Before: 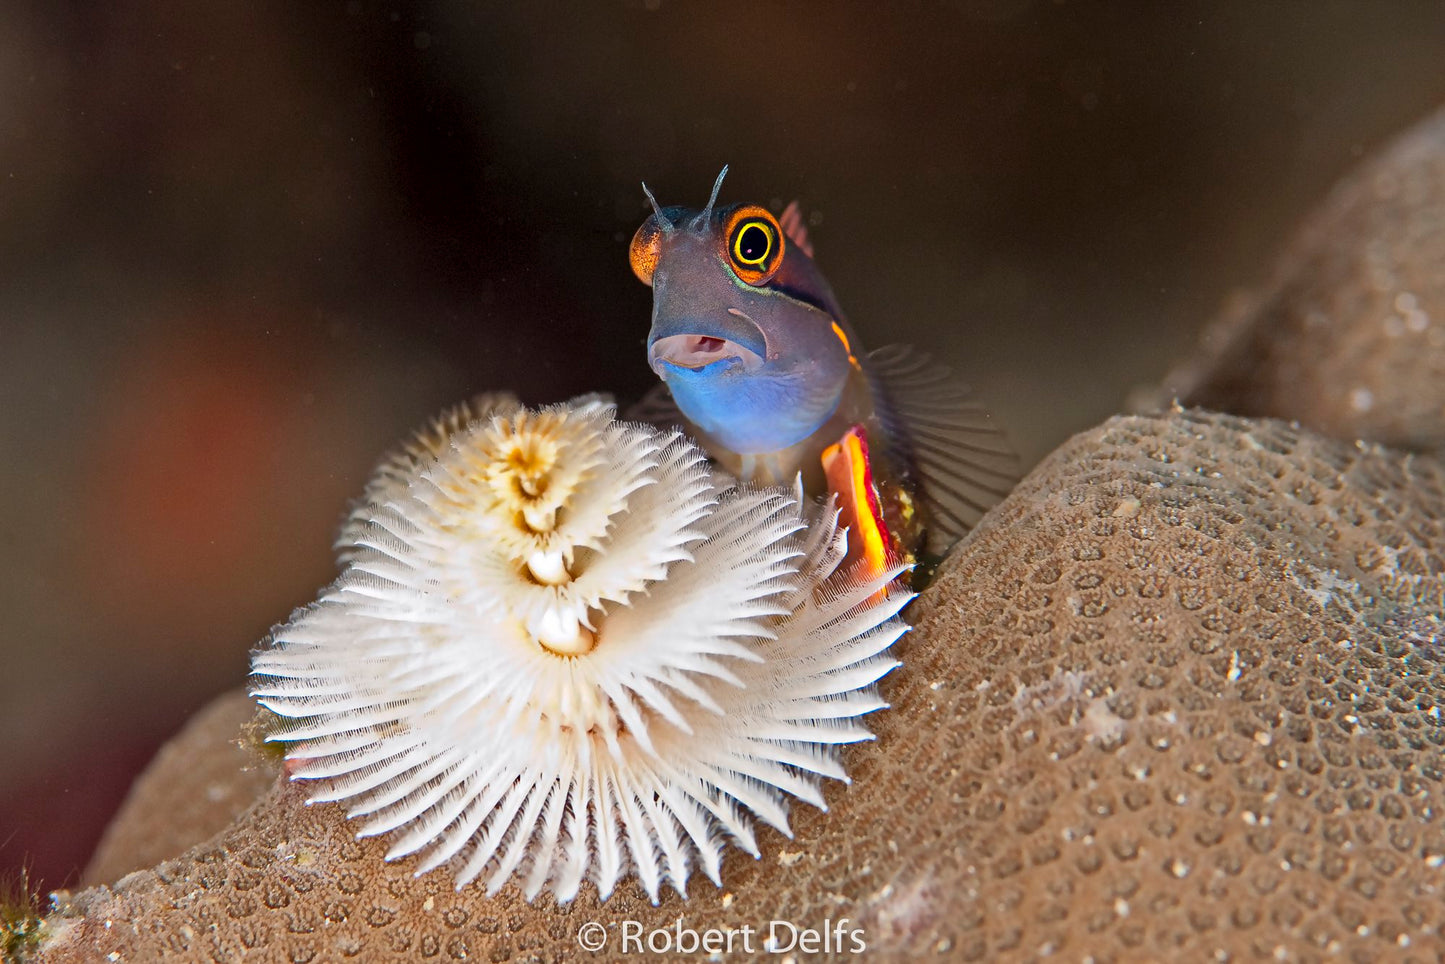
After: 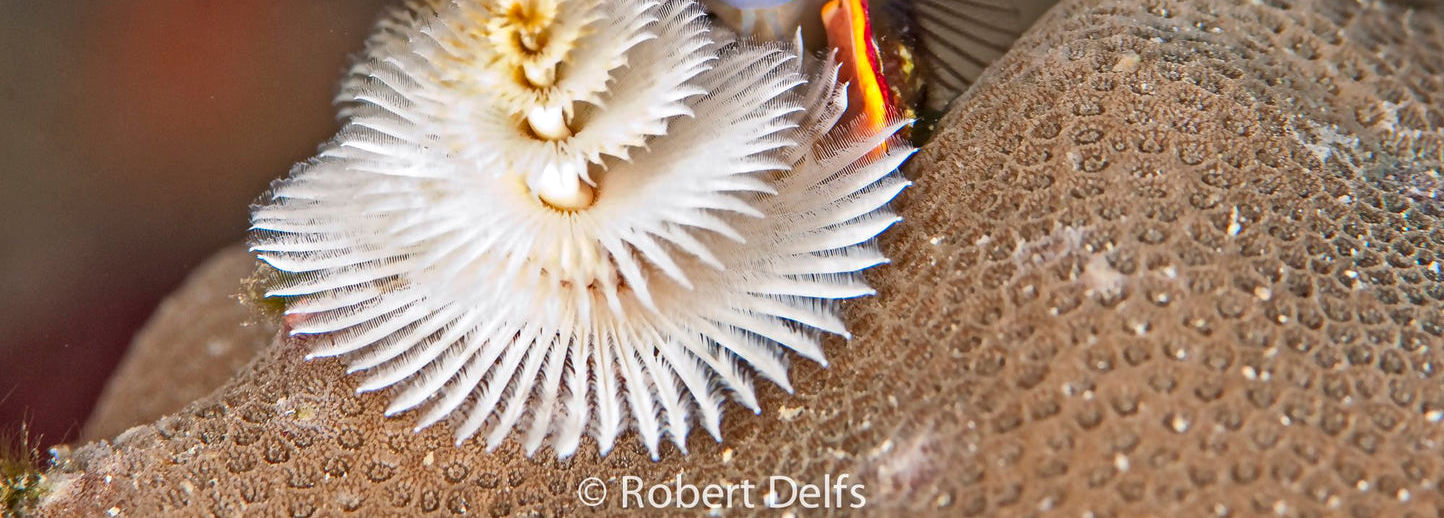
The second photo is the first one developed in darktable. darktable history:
crop and rotate: top 46.237%
local contrast: on, module defaults
